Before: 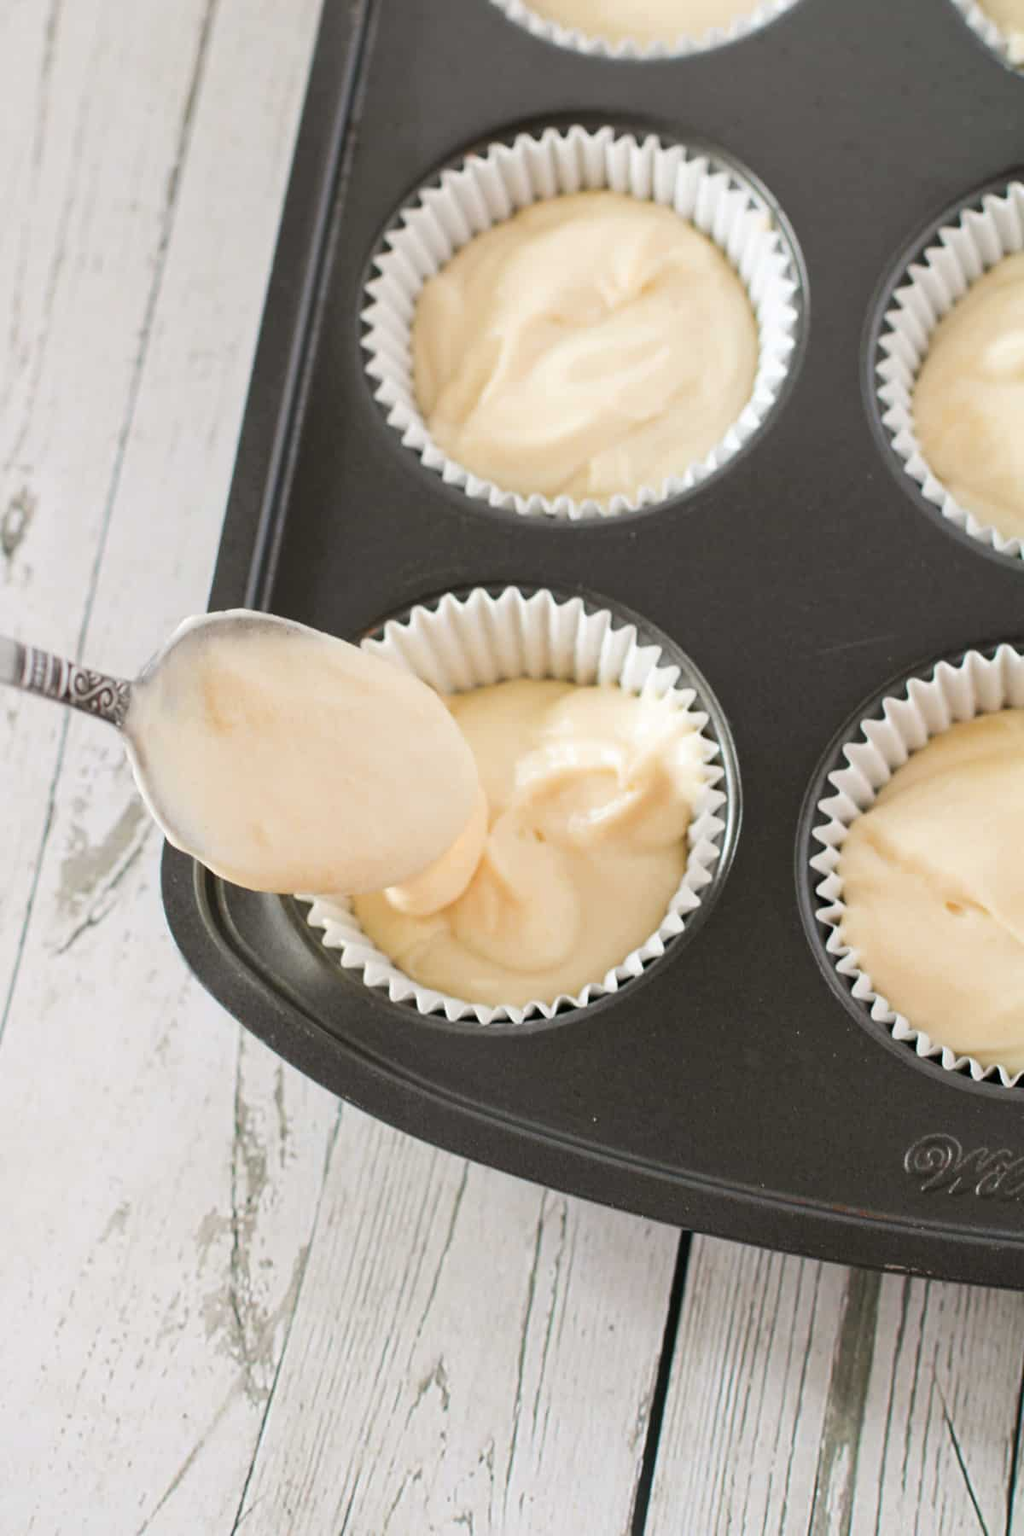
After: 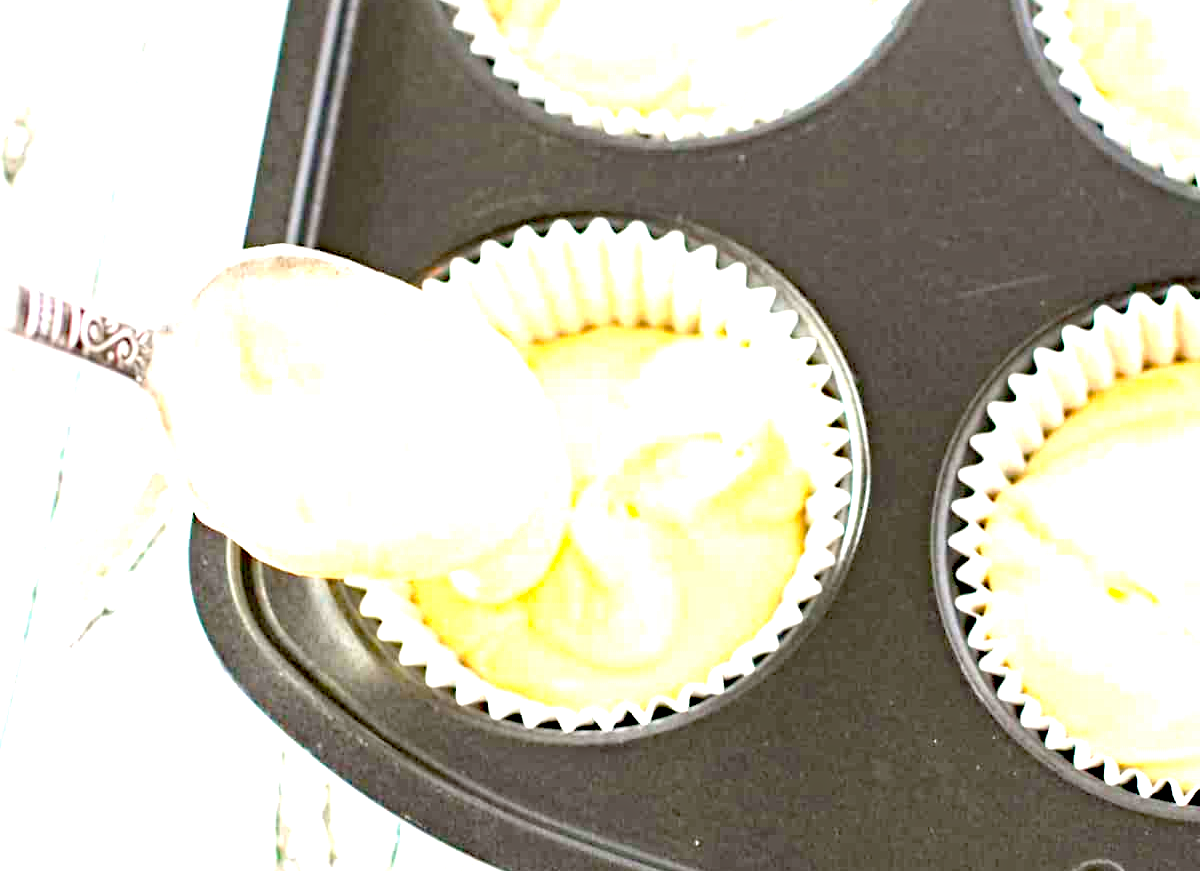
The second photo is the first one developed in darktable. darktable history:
exposure: black level correction 0.001, exposure 2 EV, compensate highlight preservation false
crop and rotate: top 26.056%, bottom 25.543%
haze removal: strength 0.53, distance 0.925, compatibility mode true, adaptive false
